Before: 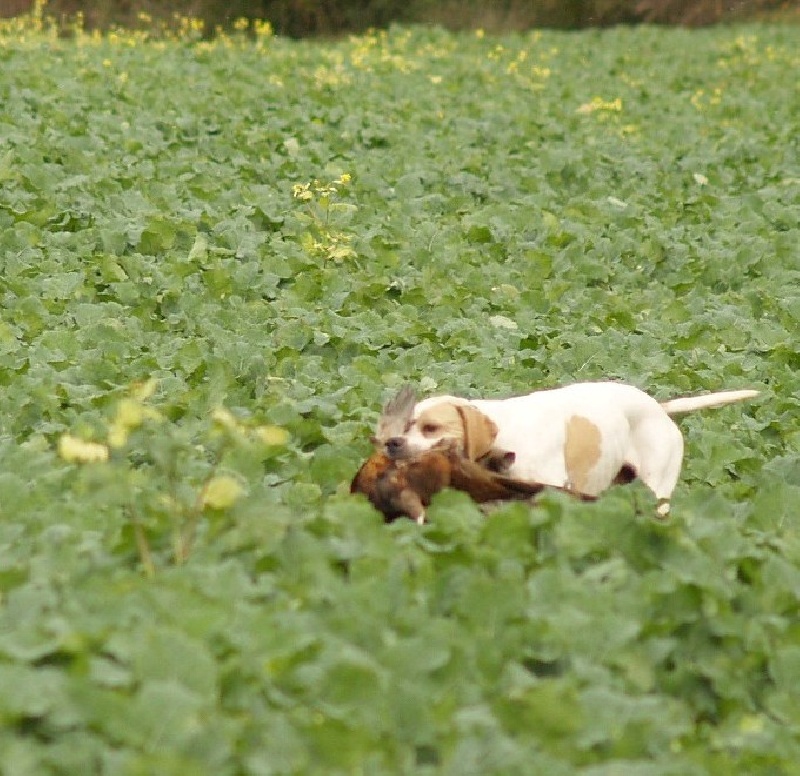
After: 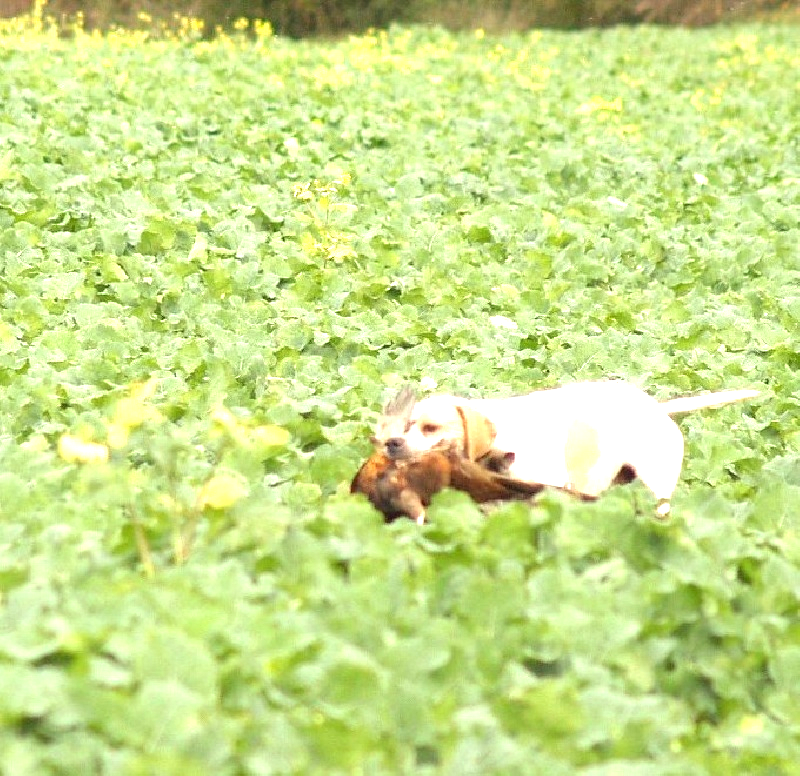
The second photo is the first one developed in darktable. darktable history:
exposure: black level correction 0, exposure 1.387 EV, compensate exposure bias true, compensate highlight preservation false
